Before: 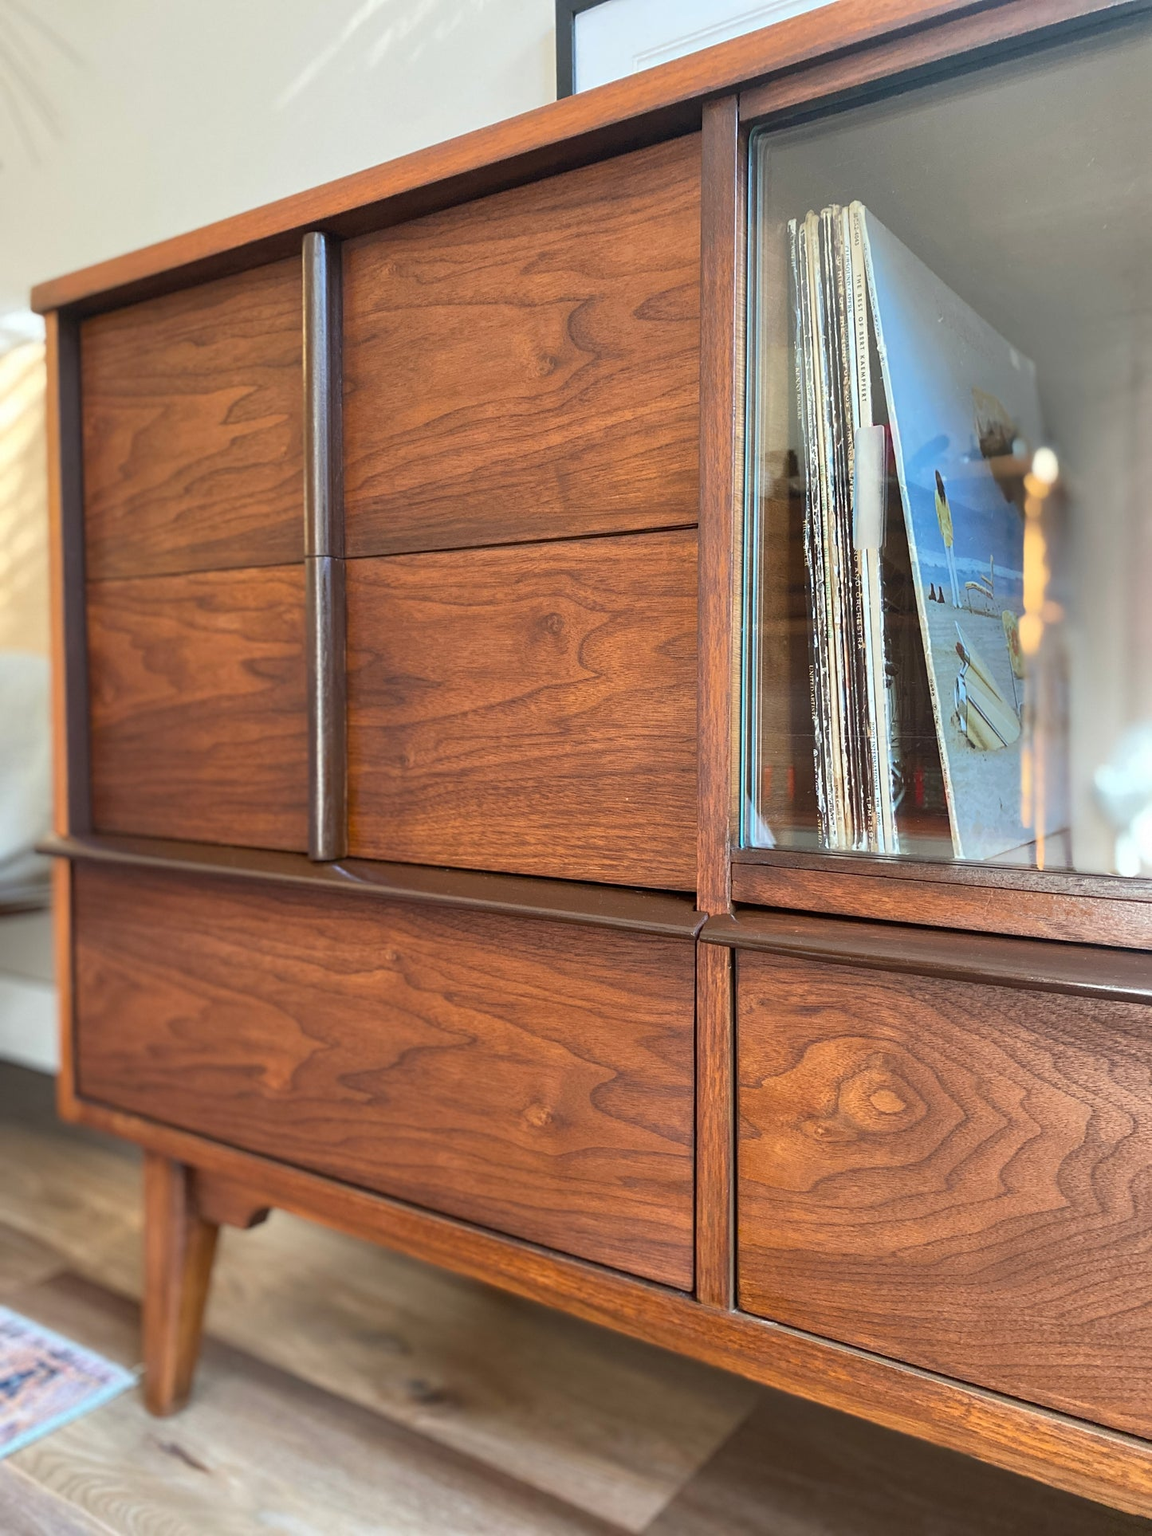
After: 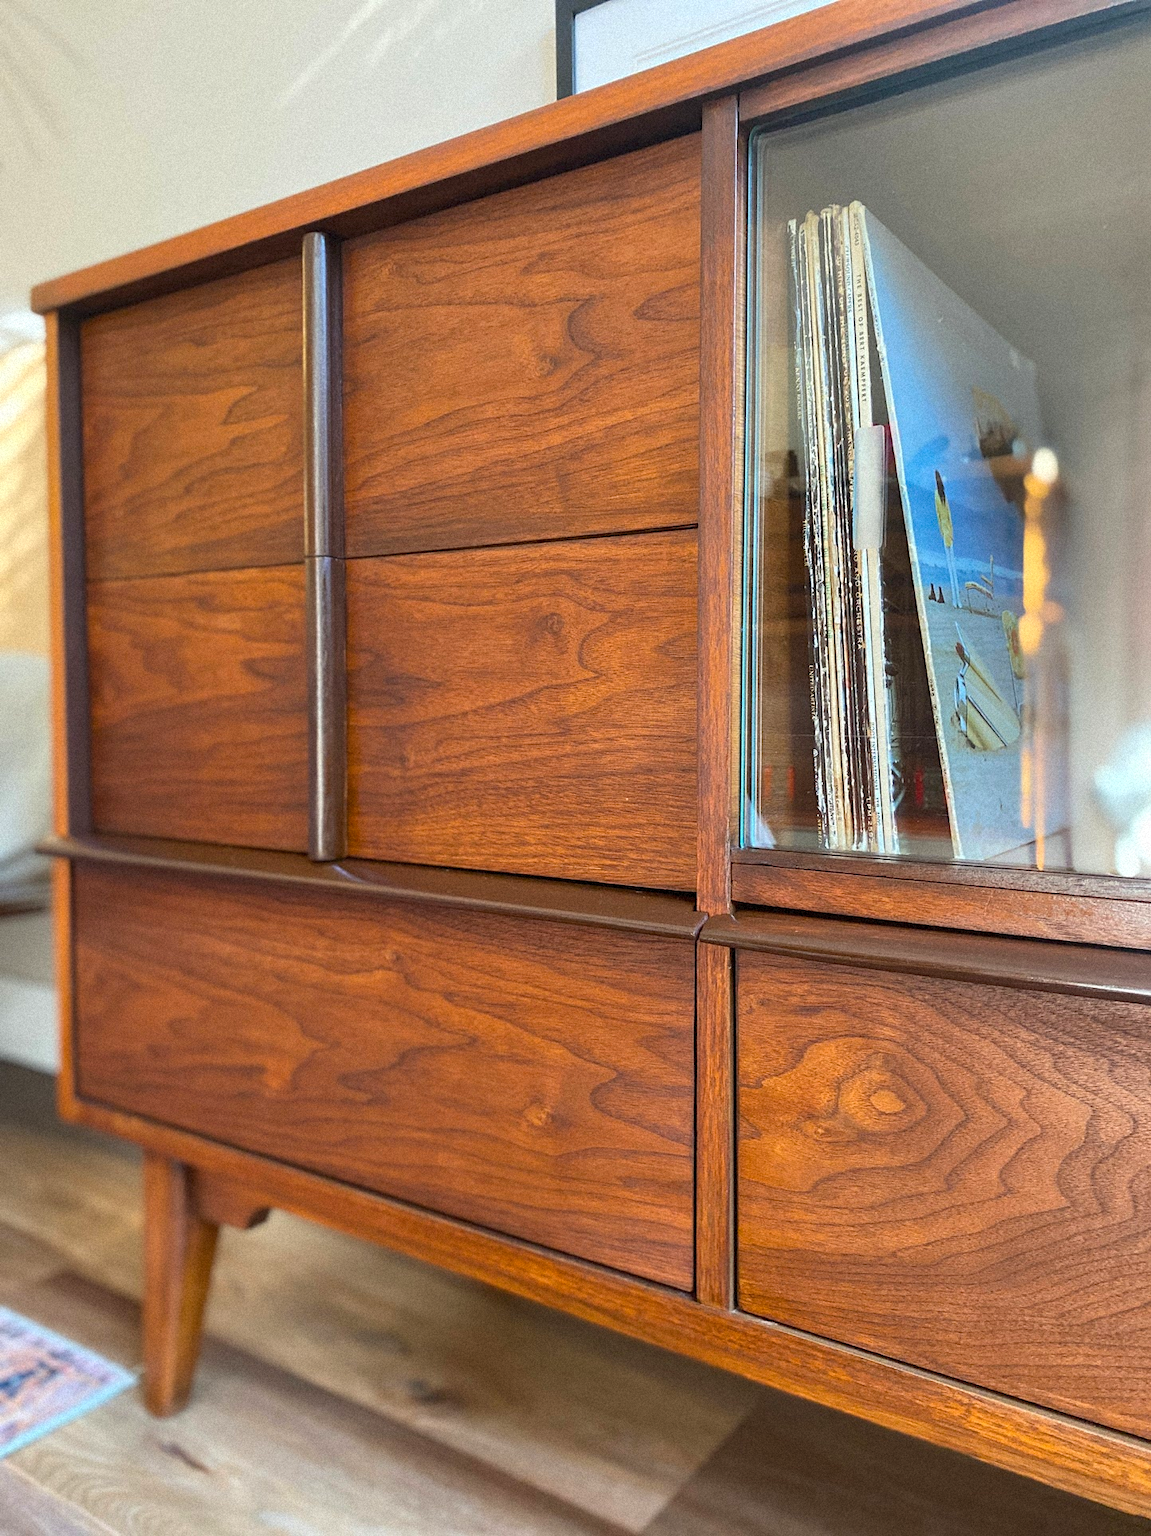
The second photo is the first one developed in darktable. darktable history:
color balance rgb: linear chroma grading › global chroma 6.48%, perceptual saturation grading › global saturation 12.96%, global vibrance 6.02%
grain: mid-tones bias 0%
